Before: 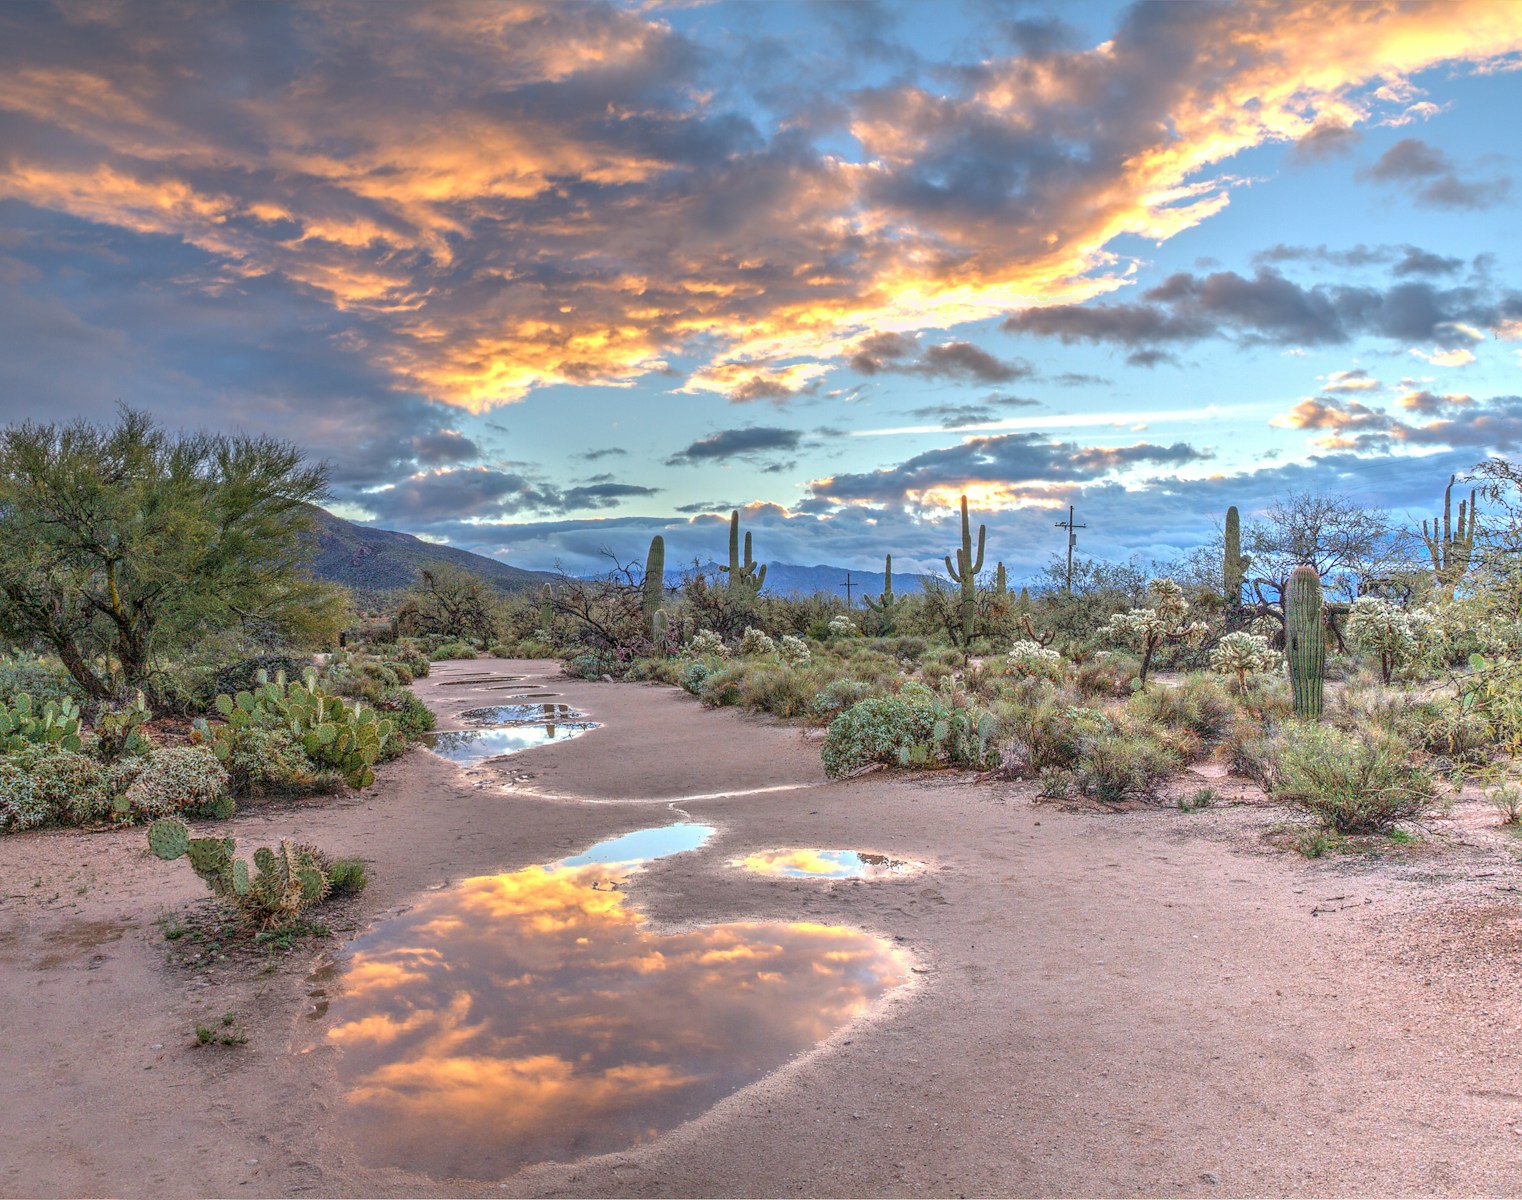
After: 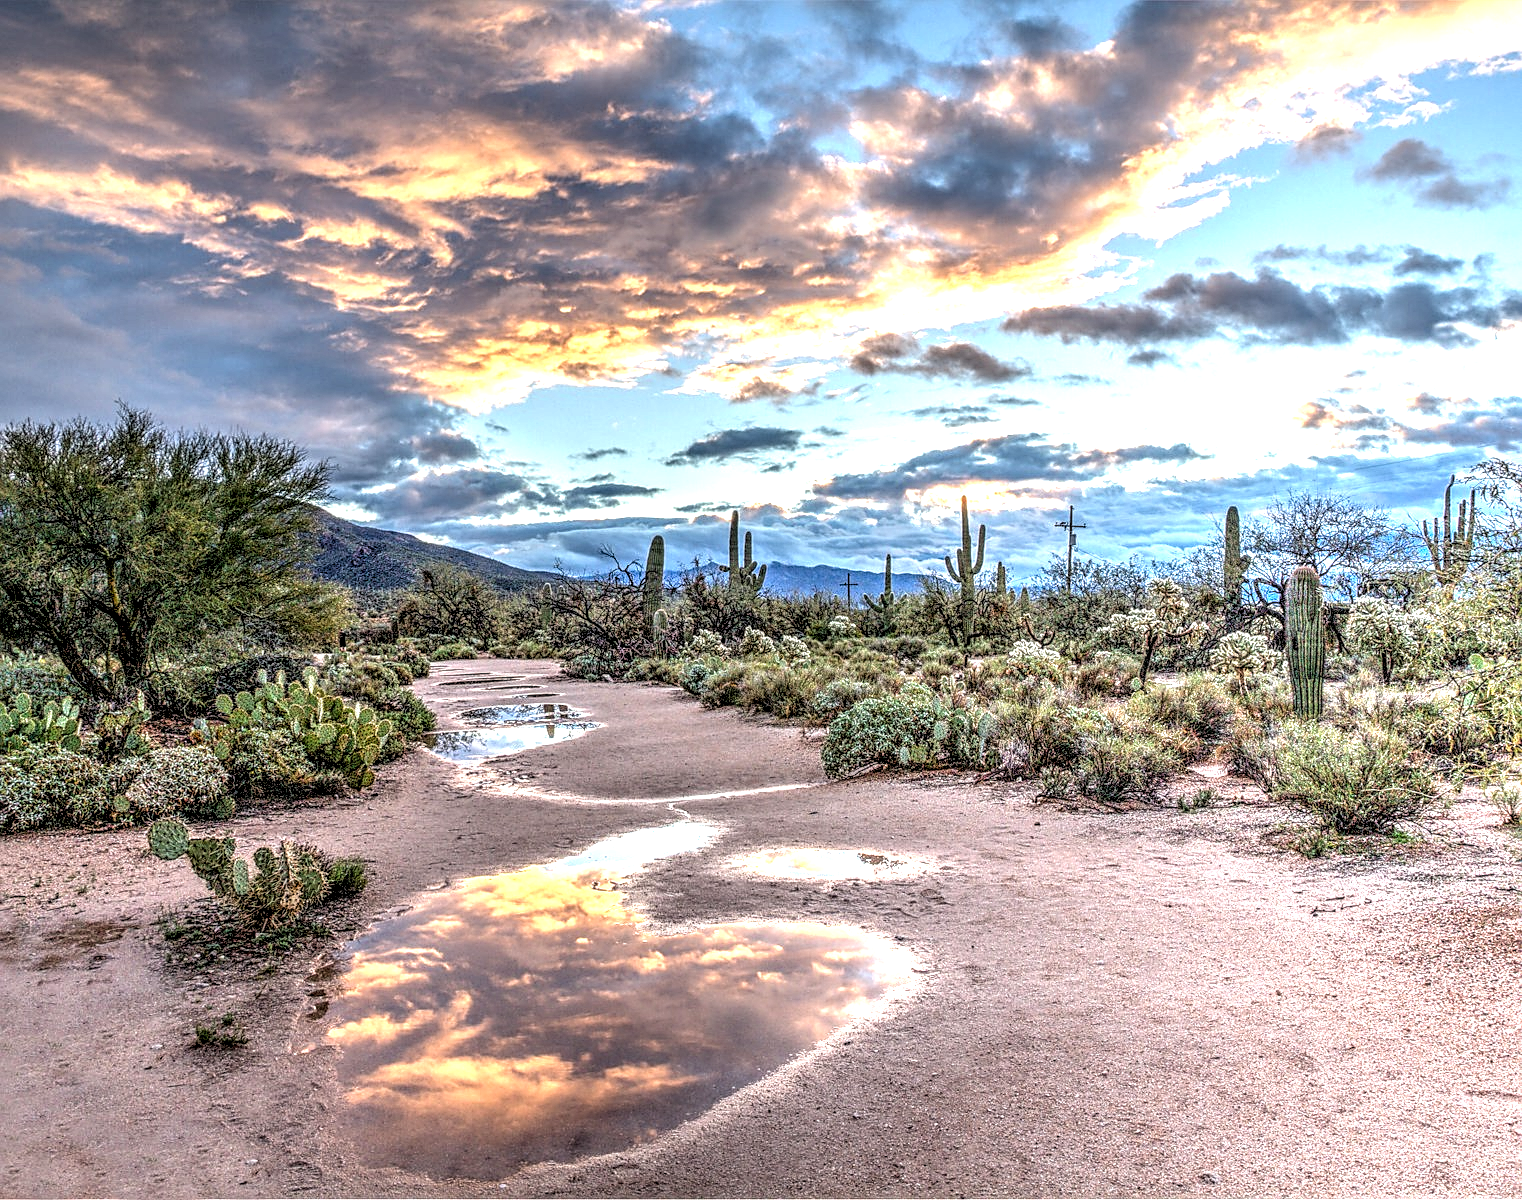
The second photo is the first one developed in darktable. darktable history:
exposure: exposure 0.507 EV, compensate highlight preservation false
sharpen: on, module defaults
rgb levels: levels [[0.034, 0.472, 0.904], [0, 0.5, 1], [0, 0.5, 1]]
local contrast: highlights 0%, shadows 0%, detail 182%
